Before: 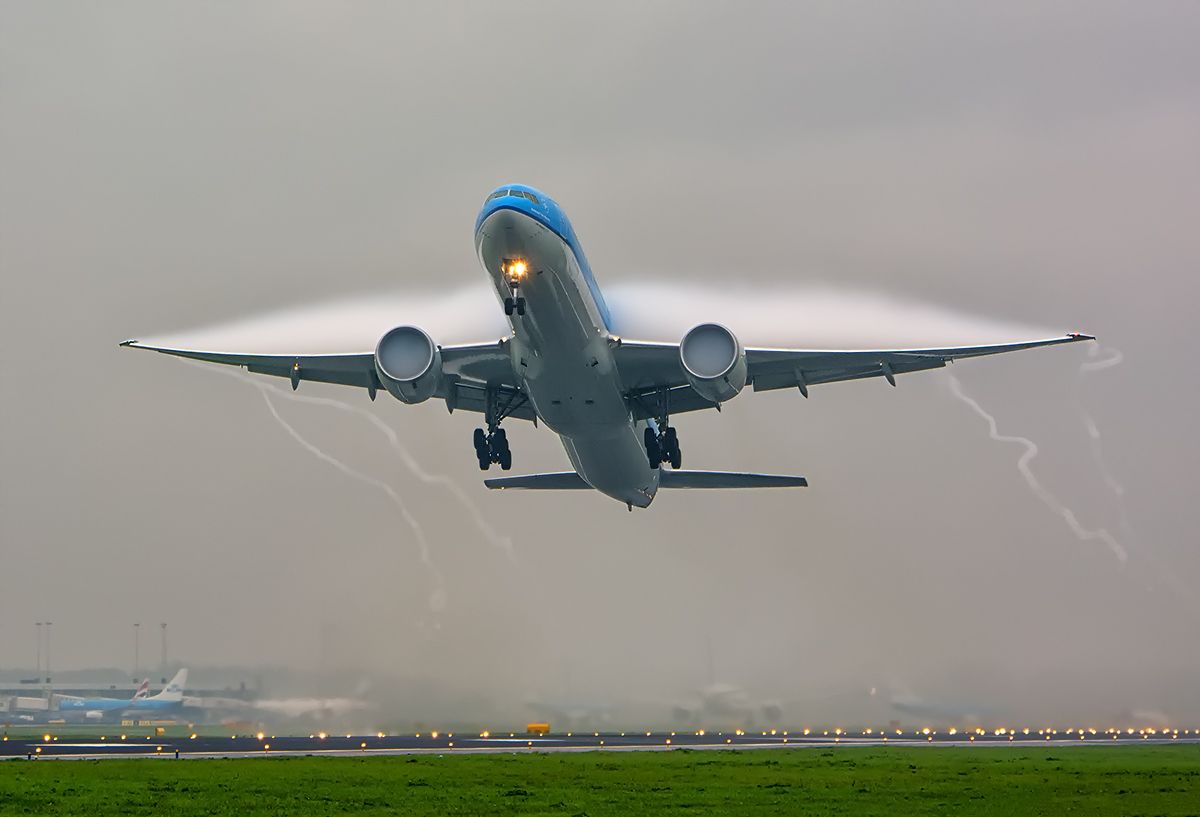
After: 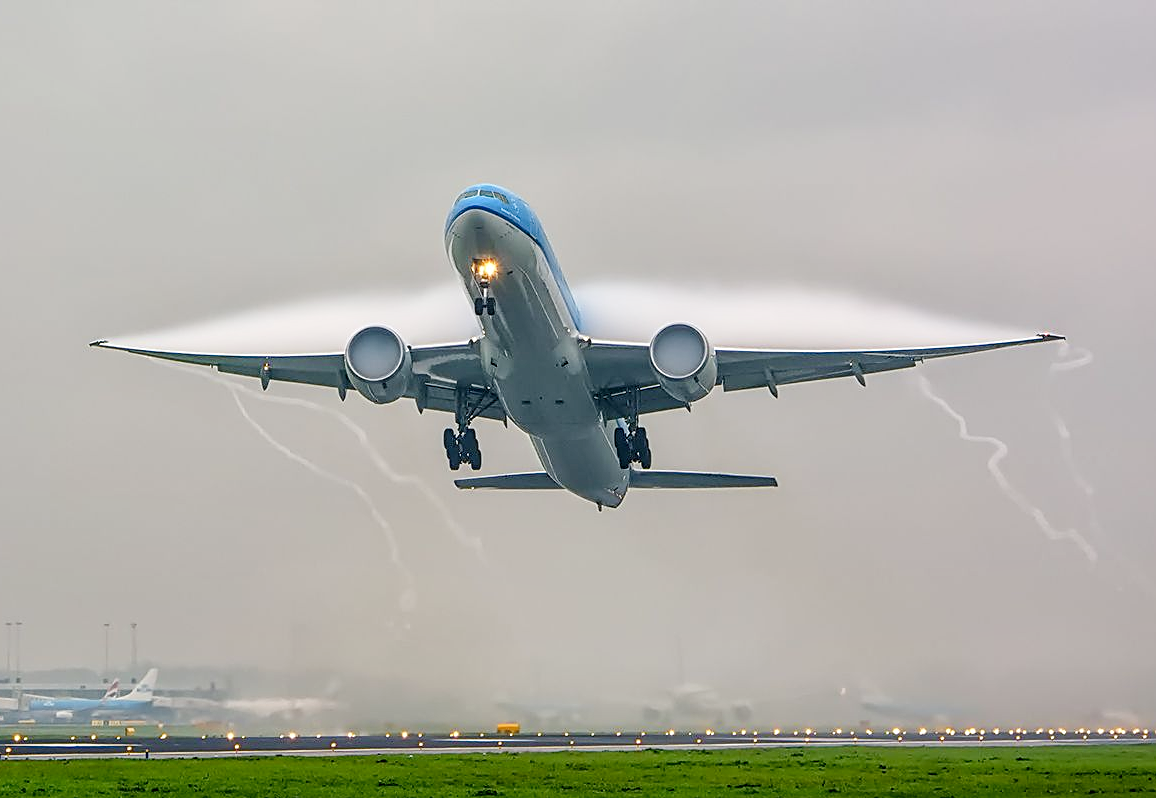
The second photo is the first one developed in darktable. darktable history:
local contrast: on, module defaults
crop and rotate: left 2.536%, right 1.107%, bottom 2.246%
sharpen: on, module defaults
tone curve: curves: ch0 [(0, 0) (0.003, 0.004) (0.011, 0.015) (0.025, 0.033) (0.044, 0.058) (0.069, 0.091) (0.1, 0.131) (0.136, 0.179) (0.177, 0.233) (0.224, 0.296) (0.277, 0.364) (0.335, 0.434) (0.399, 0.511) (0.468, 0.584) (0.543, 0.656) (0.623, 0.729) (0.709, 0.799) (0.801, 0.874) (0.898, 0.936) (1, 1)], preserve colors none
